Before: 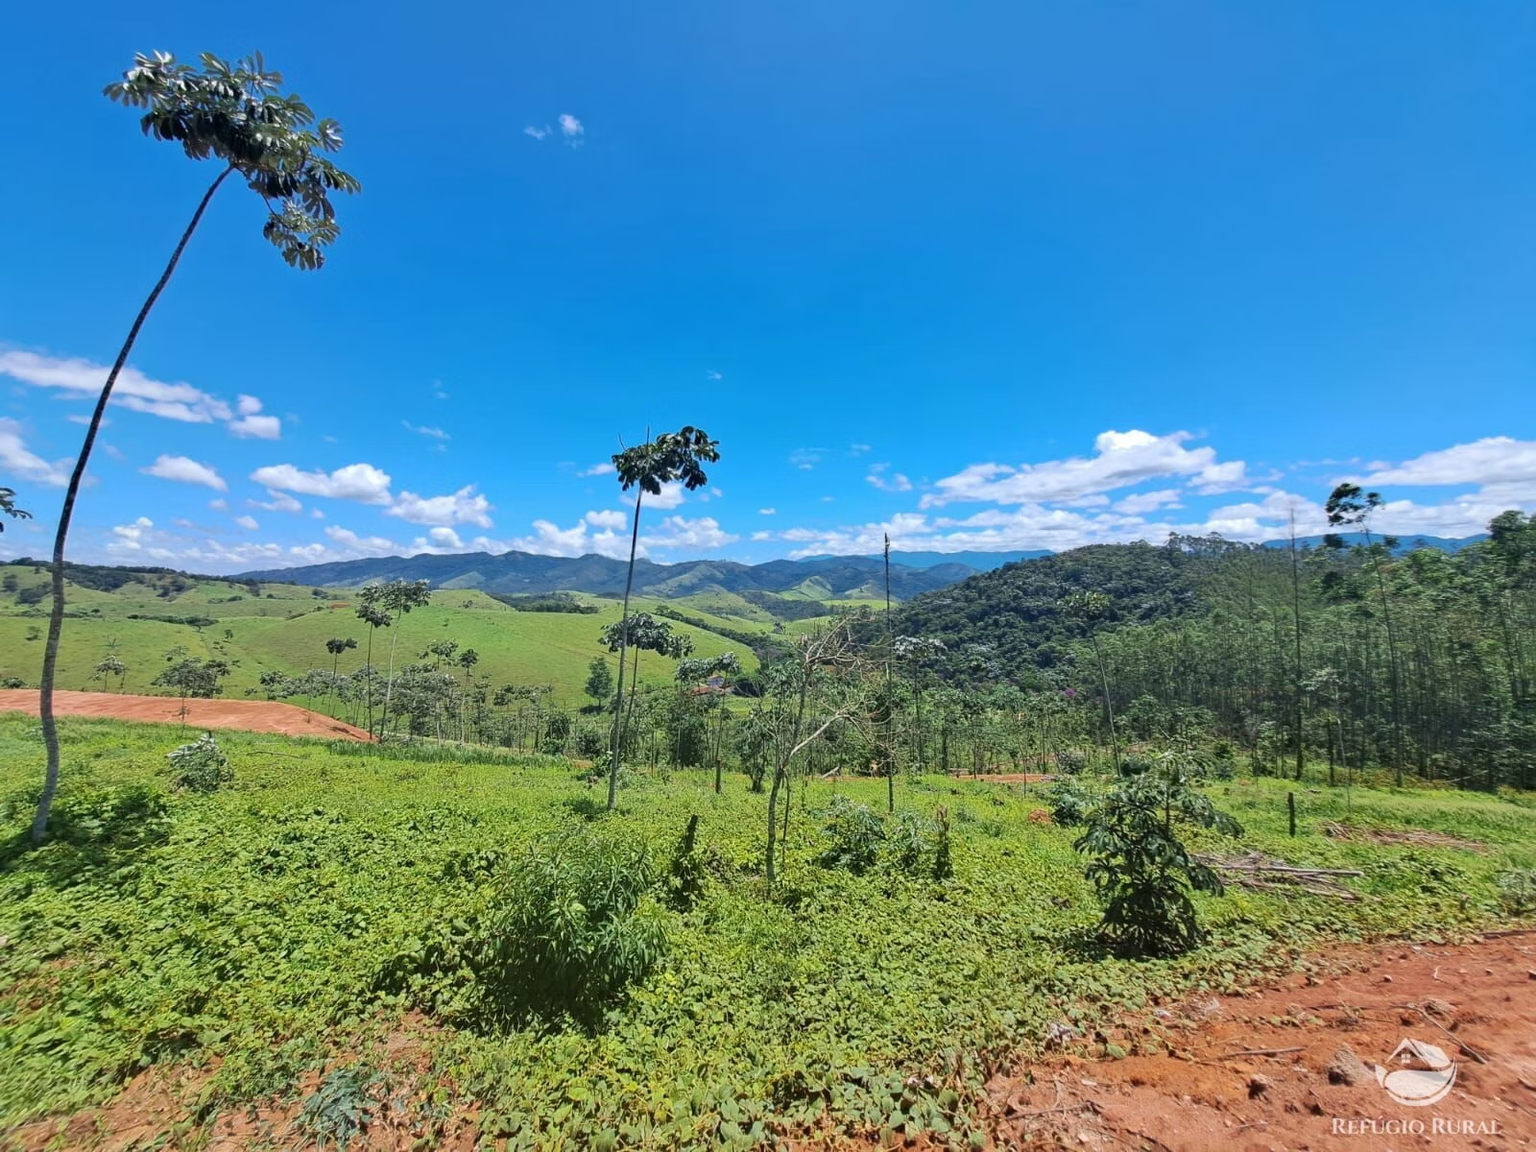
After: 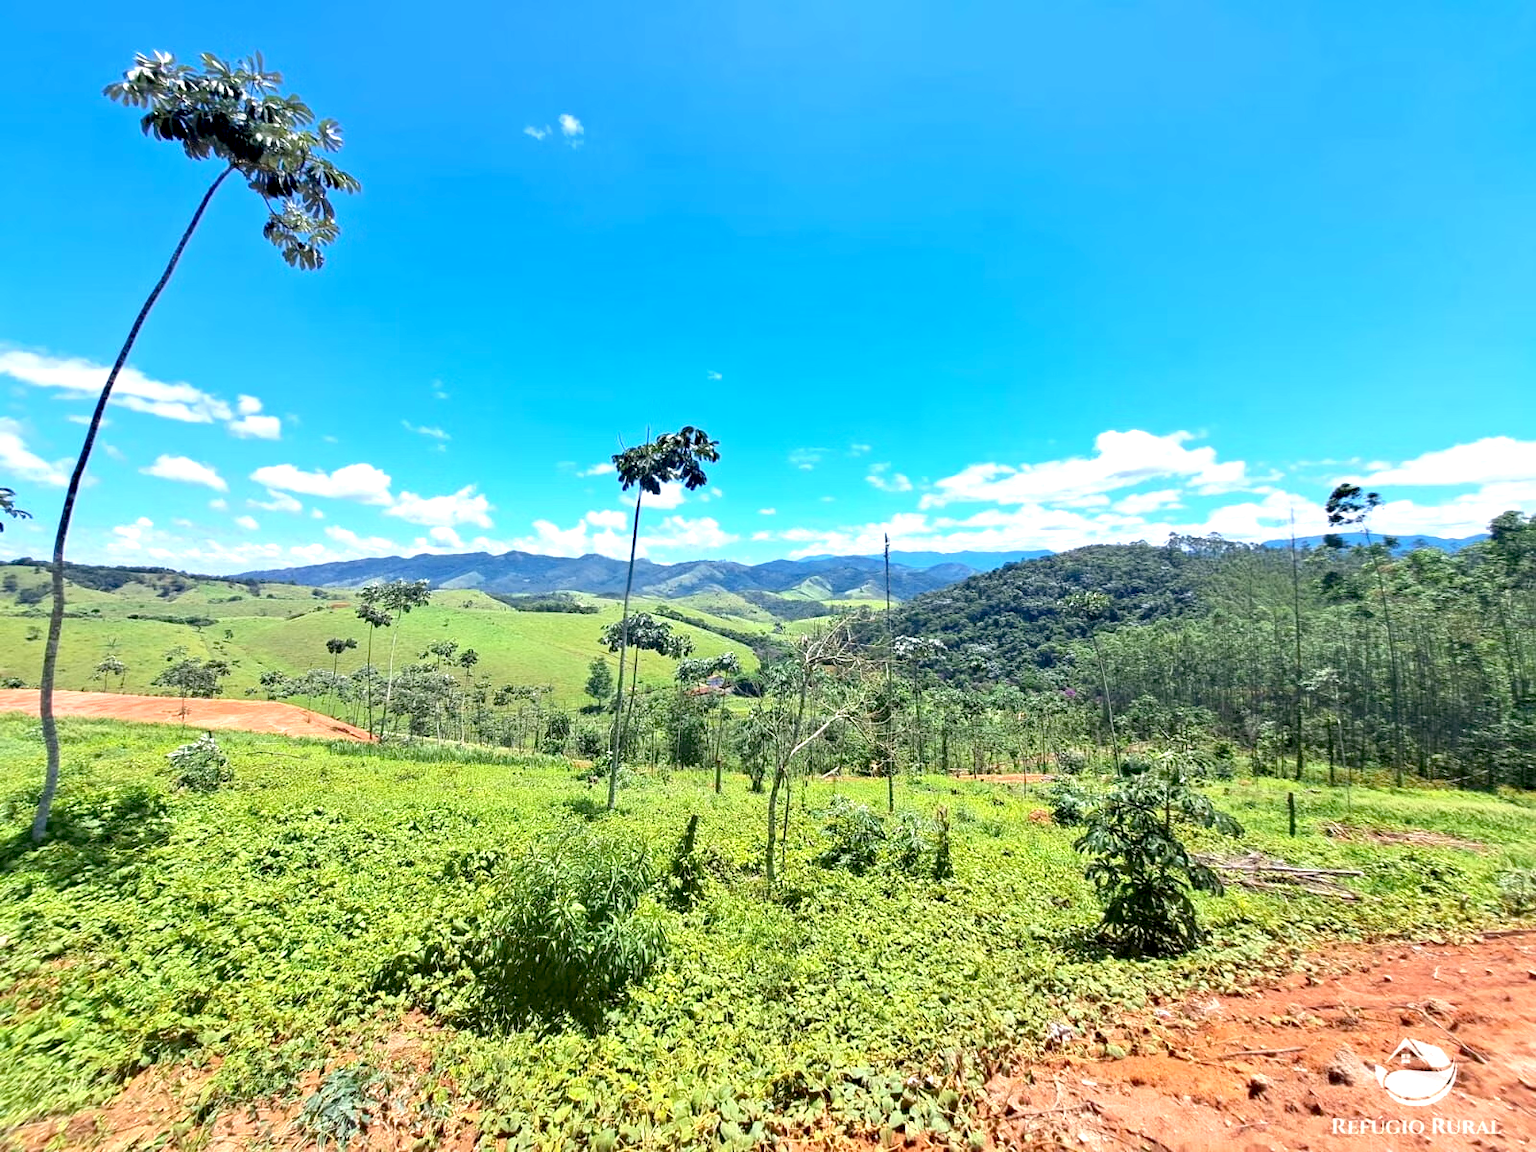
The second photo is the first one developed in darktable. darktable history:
exposure: black level correction 0.008, exposure 0.989 EV, compensate exposure bias true, compensate highlight preservation false
